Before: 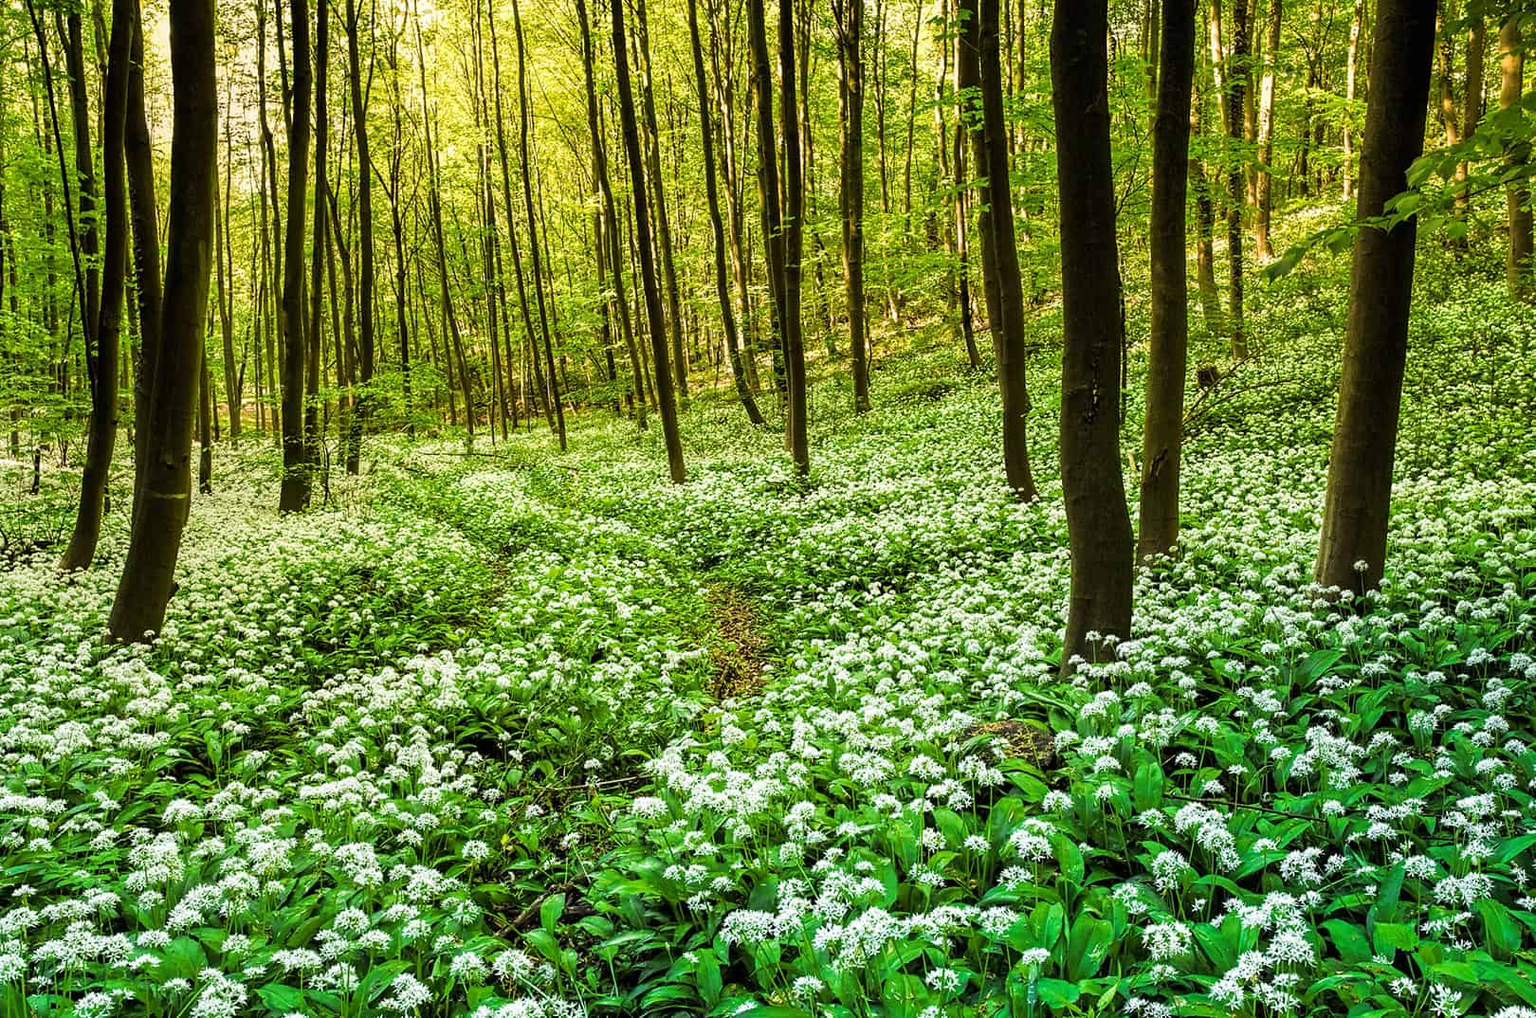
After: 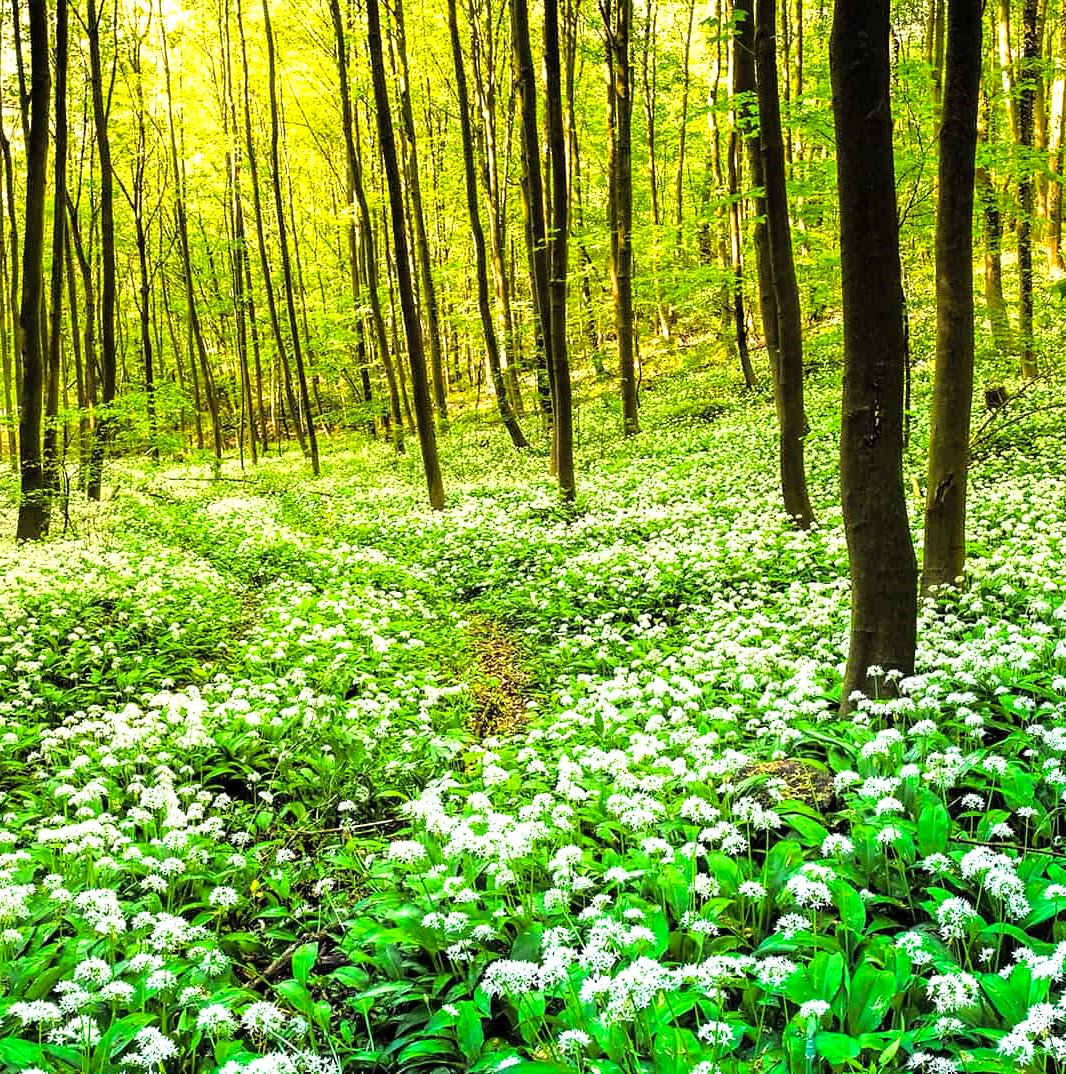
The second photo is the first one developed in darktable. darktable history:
contrast brightness saturation: brightness 0.086, saturation 0.193
crop: left 17.166%, right 17%
tone equalizer: -8 EV -0.772 EV, -7 EV -0.724 EV, -6 EV -0.596 EV, -5 EV -0.393 EV, -3 EV 0.383 EV, -2 EV 0.6 EV, -1 EV 0.699 EV, +0 EV 0.734 EV
